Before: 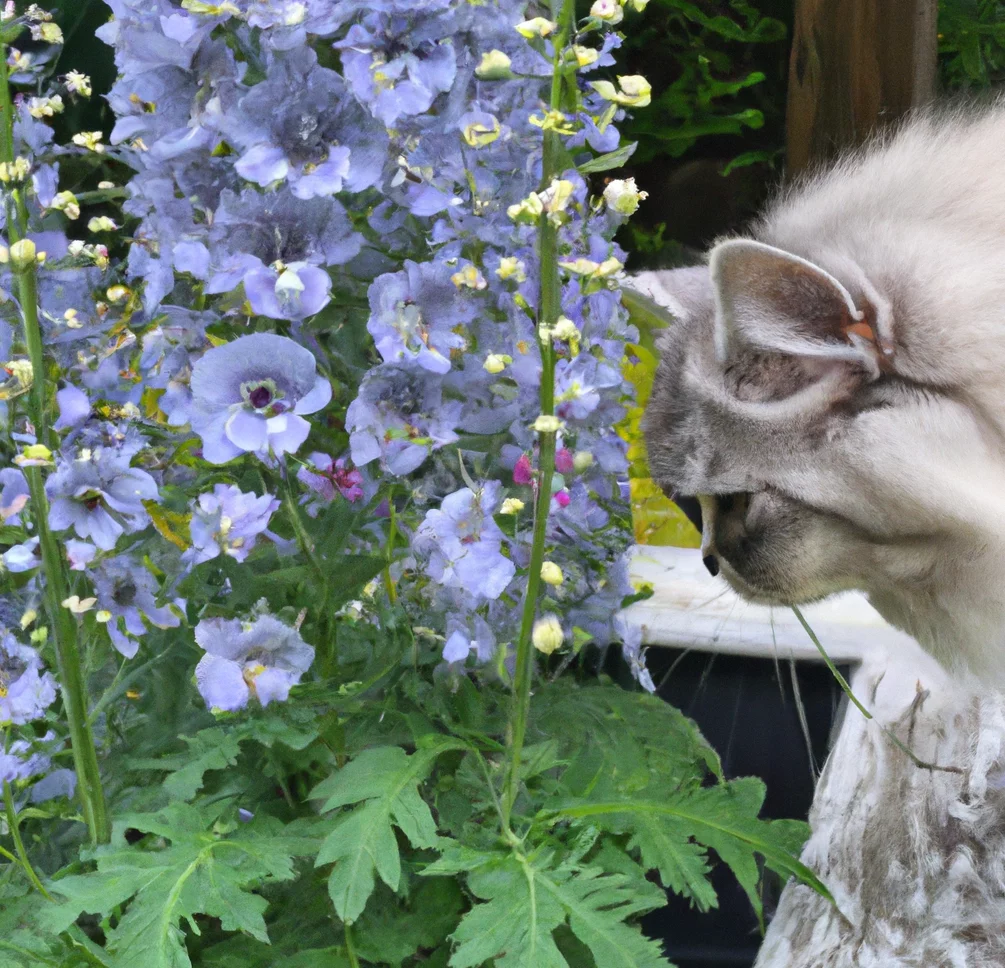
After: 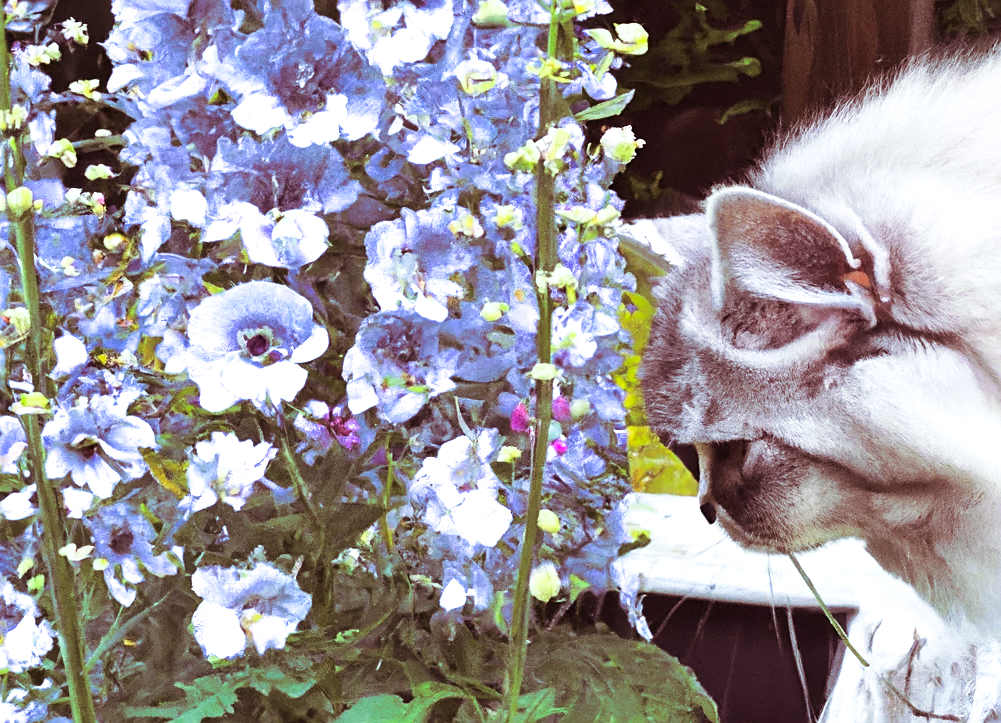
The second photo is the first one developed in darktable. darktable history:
crop: left 0.387%, top 5.469%, bottom 19.809%
sharpen: on, module defaults
shadows and highlights: shadows 29.61, highlights -30.47, low approximation 0.01, soften with gaussian
split-toning: on, module defaults
color calibration: x 0.367, y 0.379, temperature 4395.86 K
color balance: mode lift, gamma, gain (sRGB), lift [1, 1.049, 1, 1]
exposure: exposure 0.258 EV, compensate highlight preservation false
contrast brightness saturation: contrast 0.23, brightness 0.1, saturation 0.29
